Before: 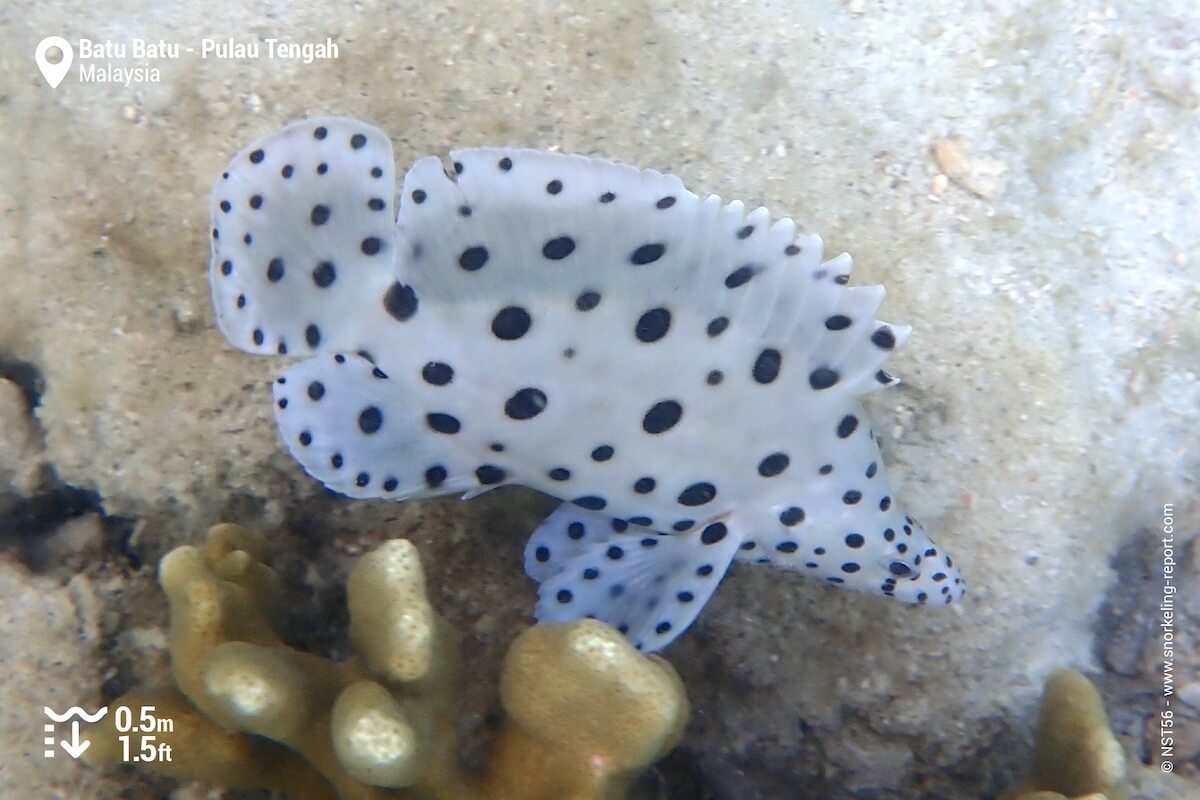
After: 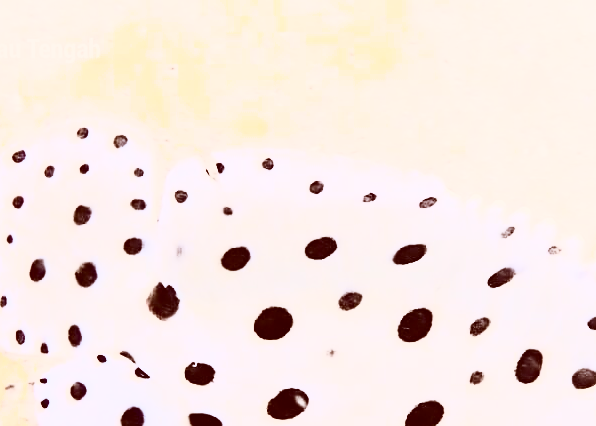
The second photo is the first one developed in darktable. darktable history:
tone equalizer: -8 EV -1.06 EV, -7 EV -1.03 EV, -6 EV -0.903 EV, -5 EV -0.567 EV, -3 EV 0.609 EV, -2 EV 0.84 EV, -1 EV 1.01 EV, +0 EV 1.08 EV
crop: left 19.883%, right 30.445%, bottom 46.702%
local contrast: mode bilateral grid, contrast 21, coarseness 50, detail 103%, midtone range 0.2
contrast brightness saturation: contrast 0.944, brightness 0.197
exposure: exposure -0.155 EV, compensate highlight preservation false
color correction: highlights a* 9.44, highlights b* 8.74, shadows a* 39.81, shadows b* 39.47, saturation 0.767
tone curve: curves: ch0 [(0.001, 0.029) (0.084, 0.074) (0.162, 0.165) (0.304, 0.382) (0.466, 0.576) (0.654, 0.741) (0.848, 0.906) (0.984, 0.963)]; ch1 [(0, 0) (0.34, 0.235) (0.46, 0.46) (0.515, 0.502) (0.553, 0.567) (0.764, 0.815) (1, 1)]; ch2 [(0, 0) (0.44, 0.458) (0.479, 0.492) (0.524, 0.507) (0.547, 0.579) (0.673, 0.712) (1, 1)], color space Lab, independent channels, preserve colors none
sharpen: on, module defaults
